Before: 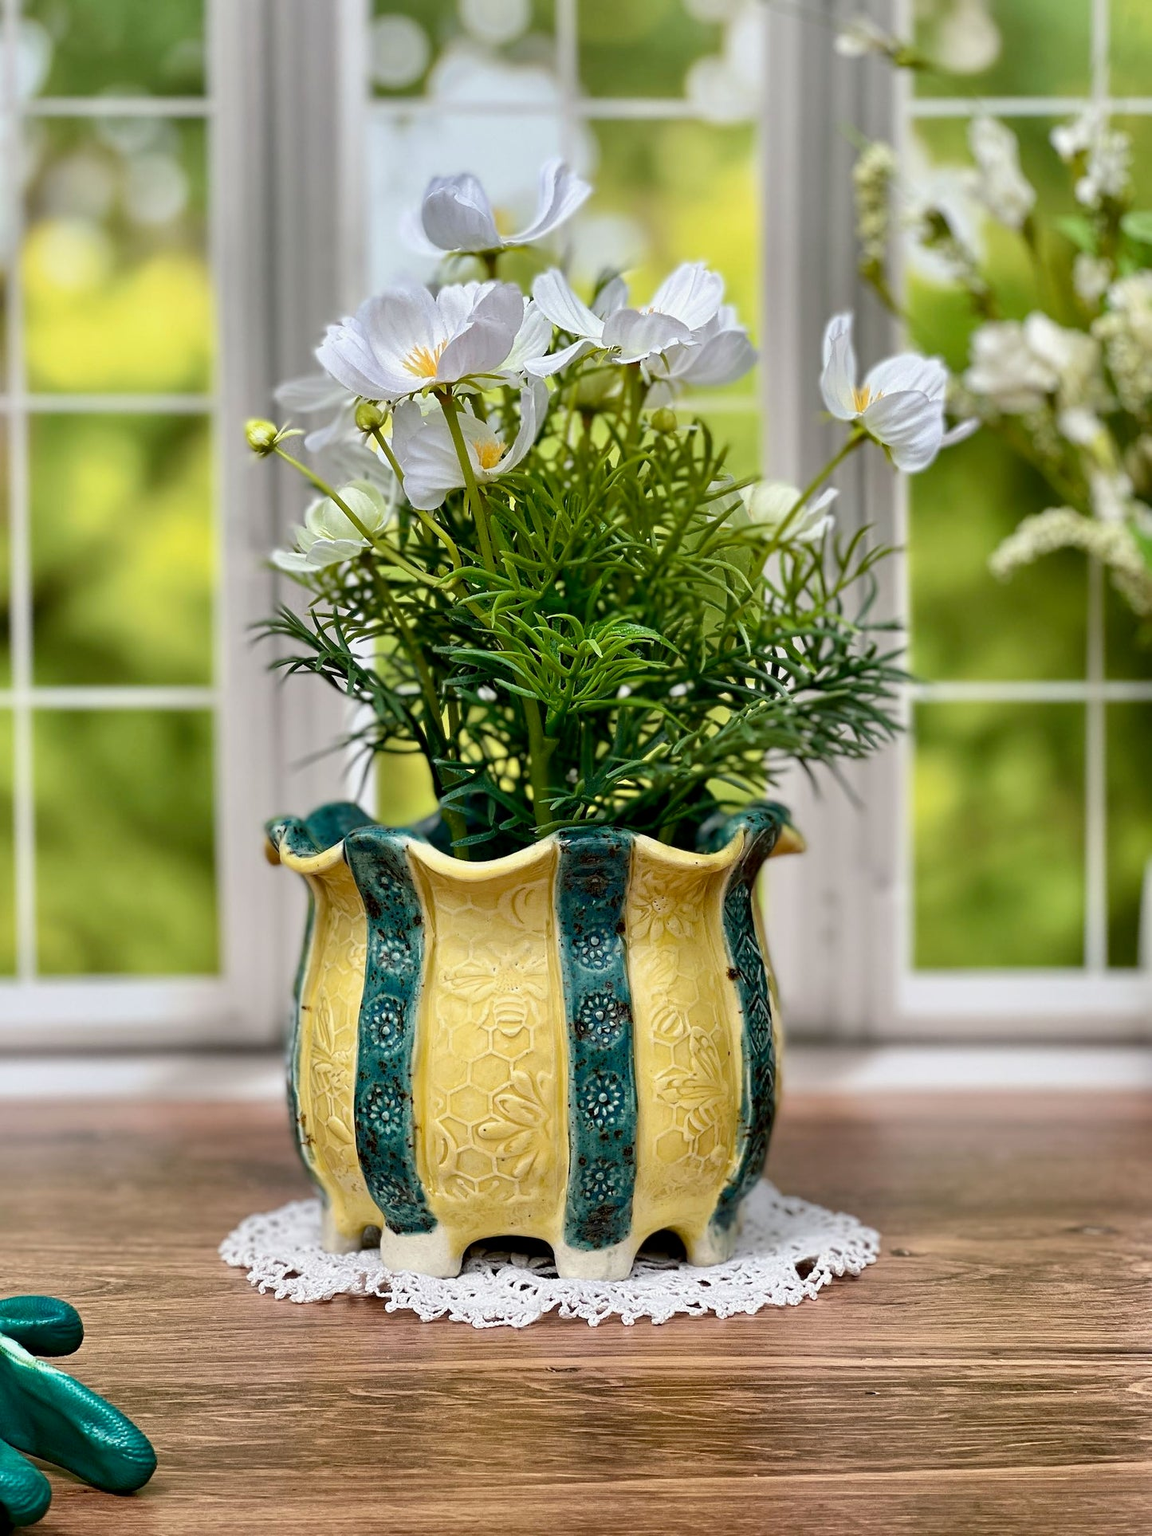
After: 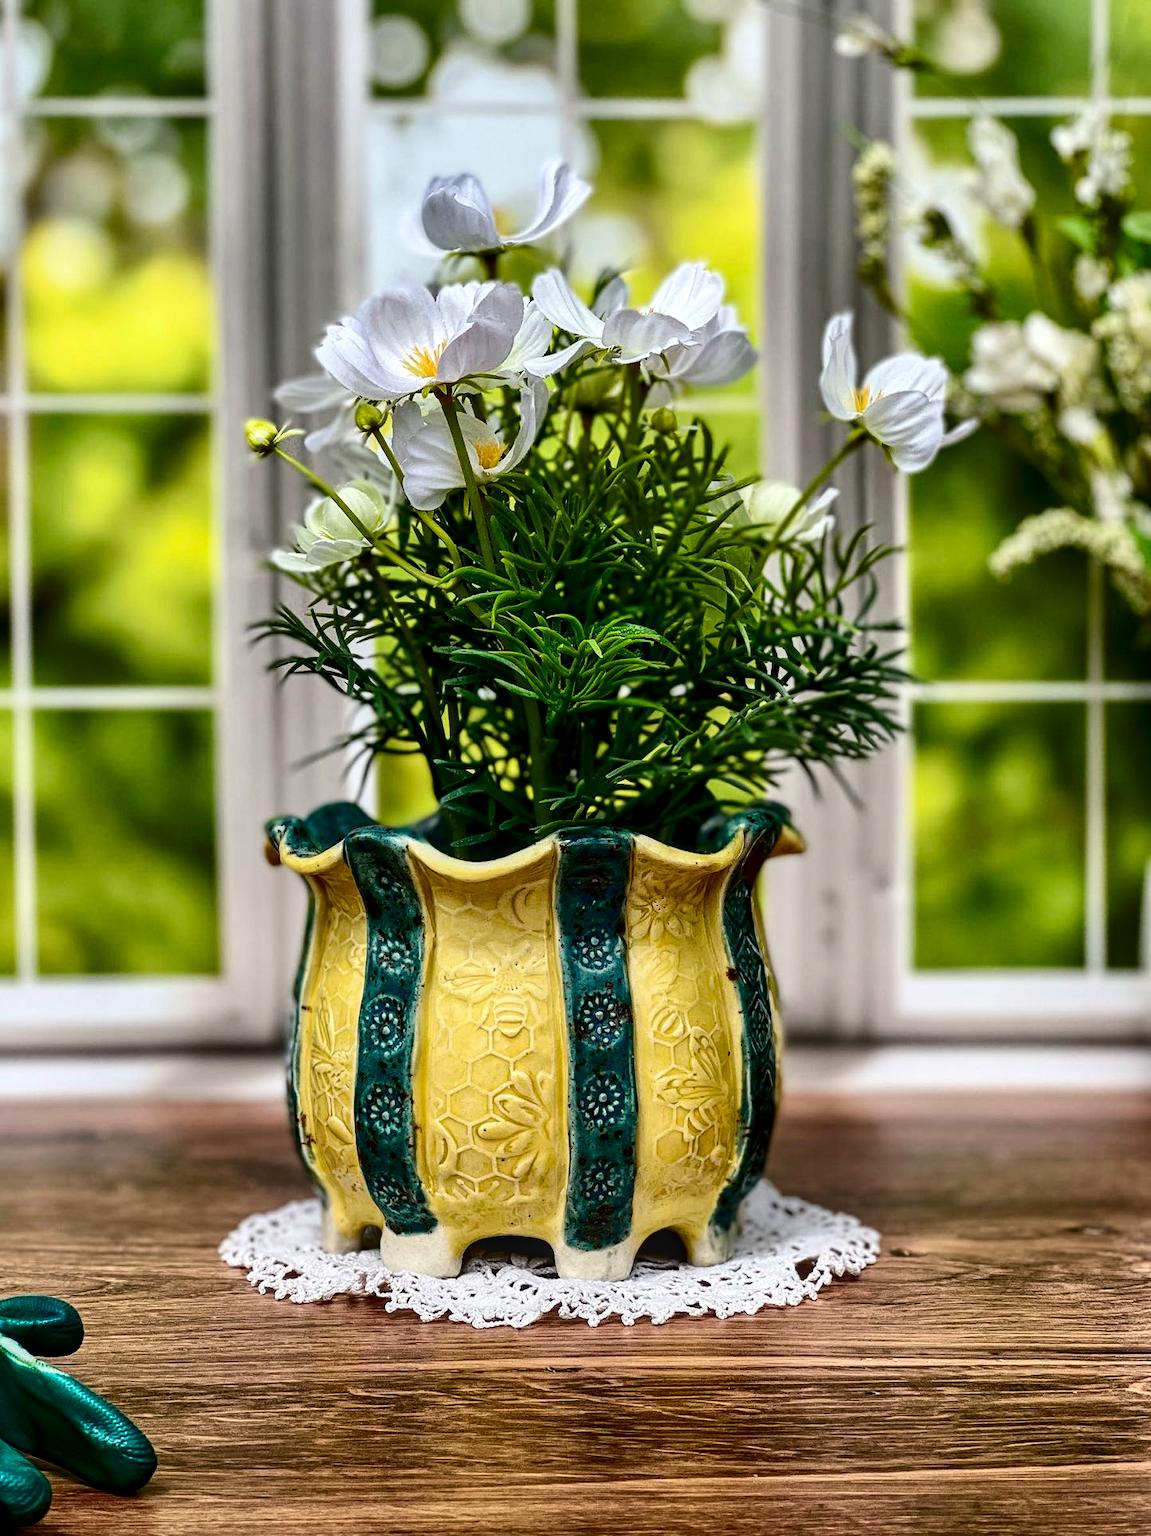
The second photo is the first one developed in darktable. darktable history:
contrast brightness saturation: contrast 0.223, brightness -0.187, saturation 0.238
local contrast: detail 130%
